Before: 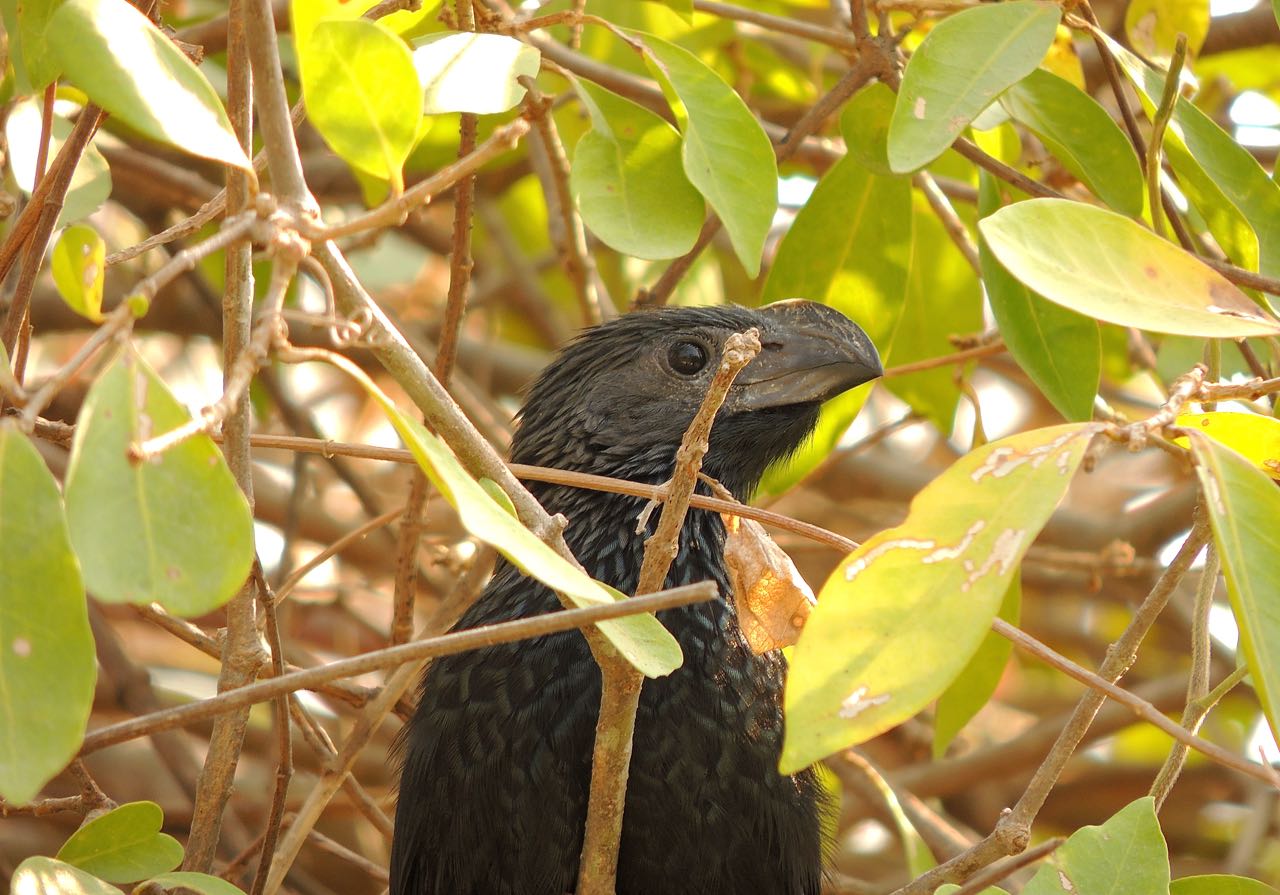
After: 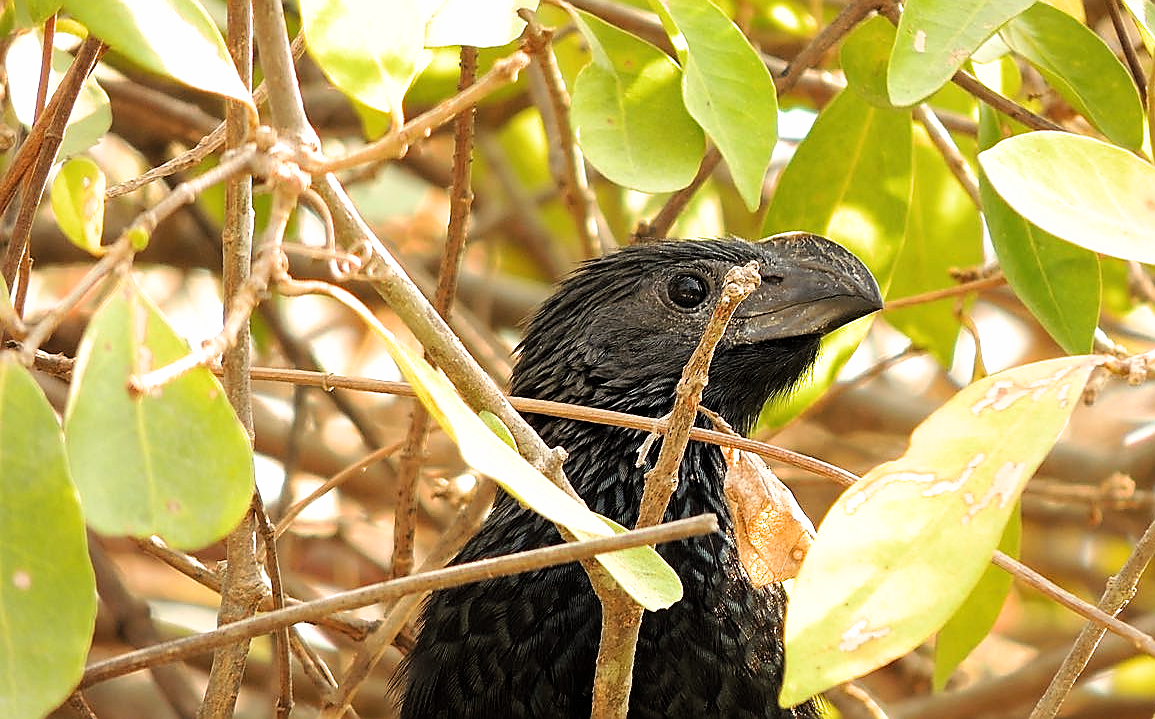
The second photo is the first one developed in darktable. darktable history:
crop: top 7.505%, right 9.699%, bottom 12.071%
exposure: exposure 0.202 EV, compensate highlight preservation false
filmic rgb: black relative exposure -8.69 EV, white relative exposure 2.73 EV, target black luminance 0%, hardness 6.25, latitude 76.9%, contrast 1.328, shadows ↔ highlights balance -0.345%, color science v5 (2021), contrast in shadows safe, contrast in highlights safe
sharpen: radius 1.417, amount 1.25, threshold 0.603
